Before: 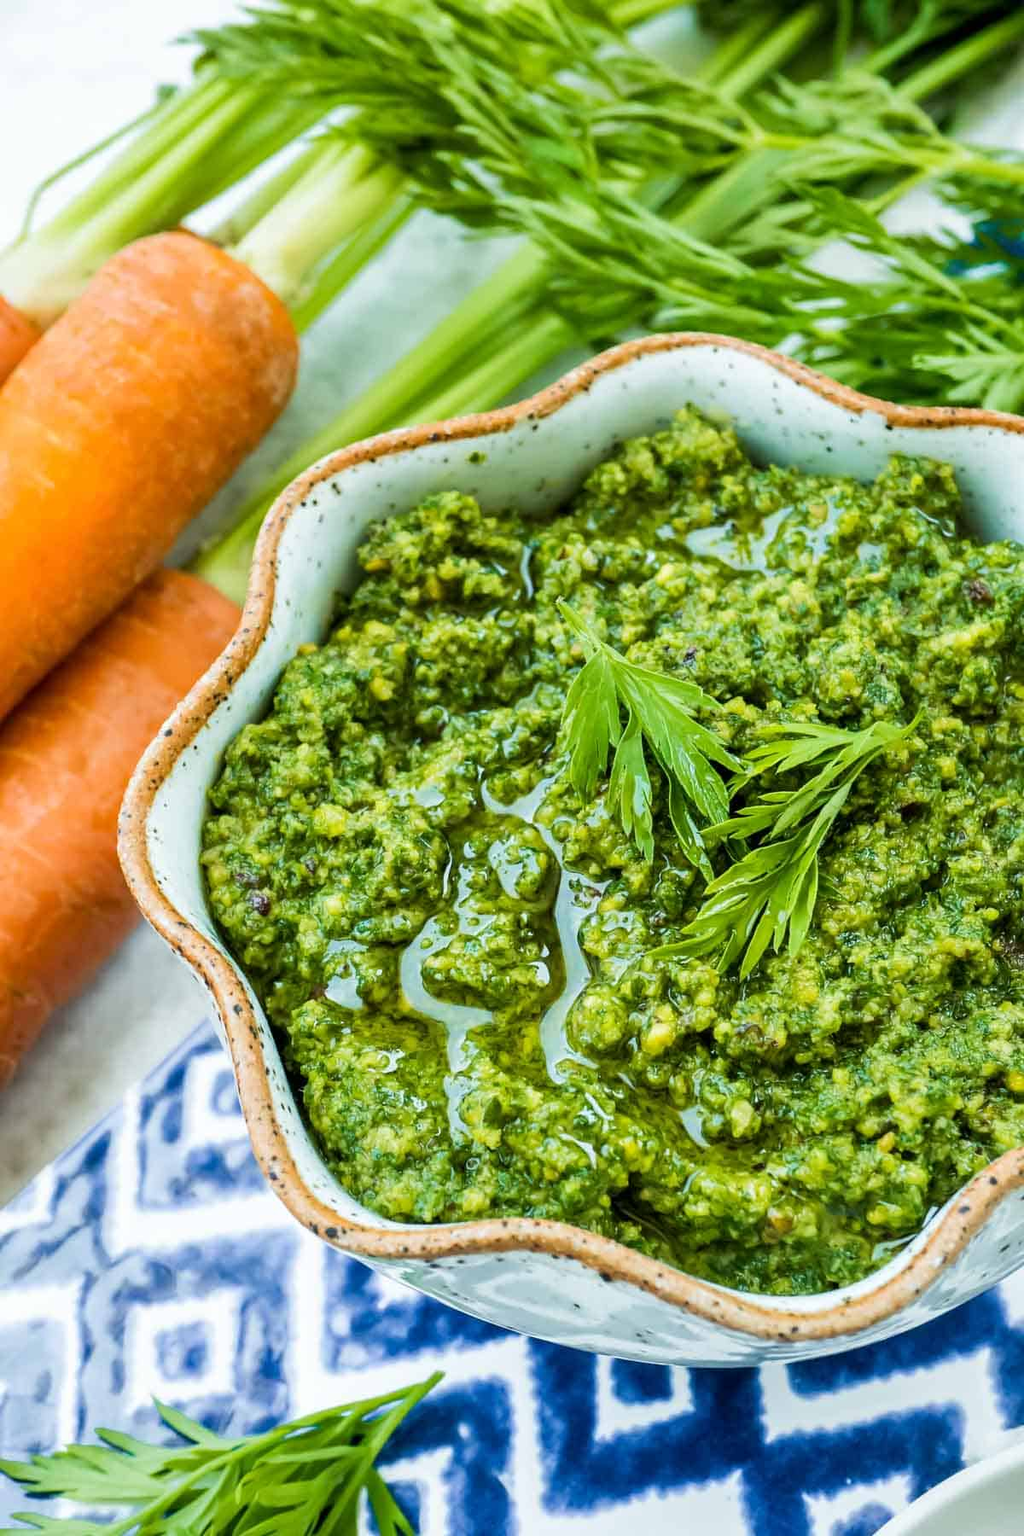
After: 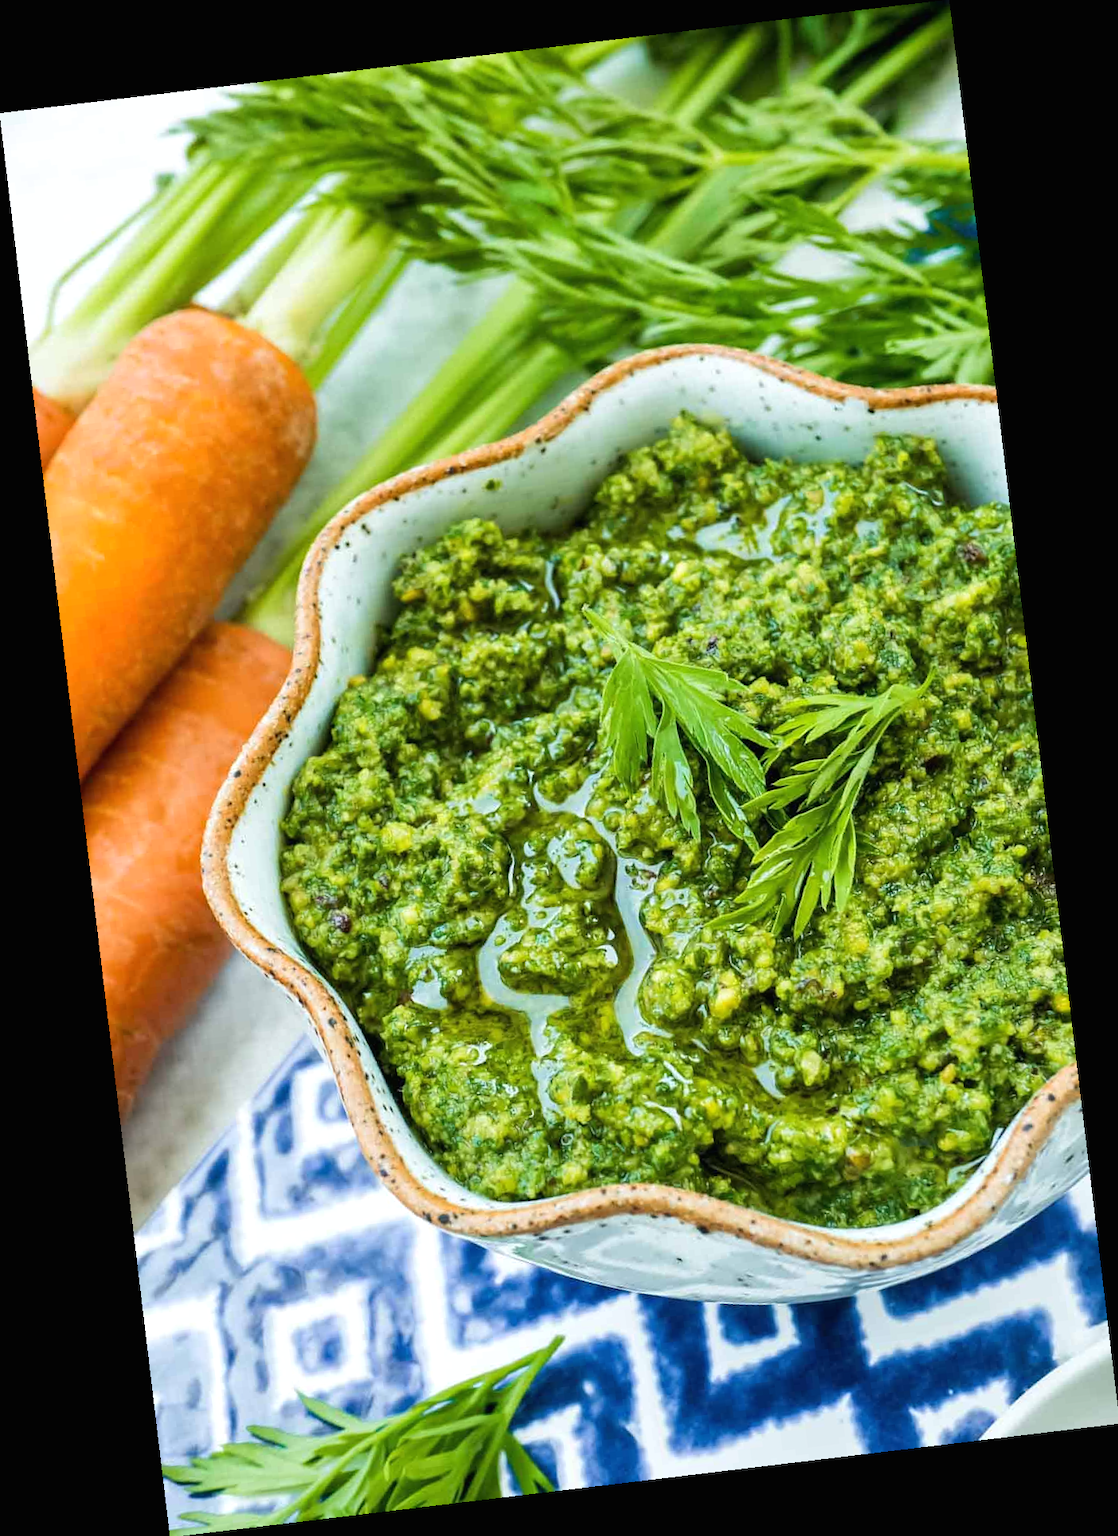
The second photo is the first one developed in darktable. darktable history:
rotate and perspective: rotation -6.83°, automatic cropping off
exposure: black level correction -0.001, exposure 0.08 EV, compensate highlight preservation false
